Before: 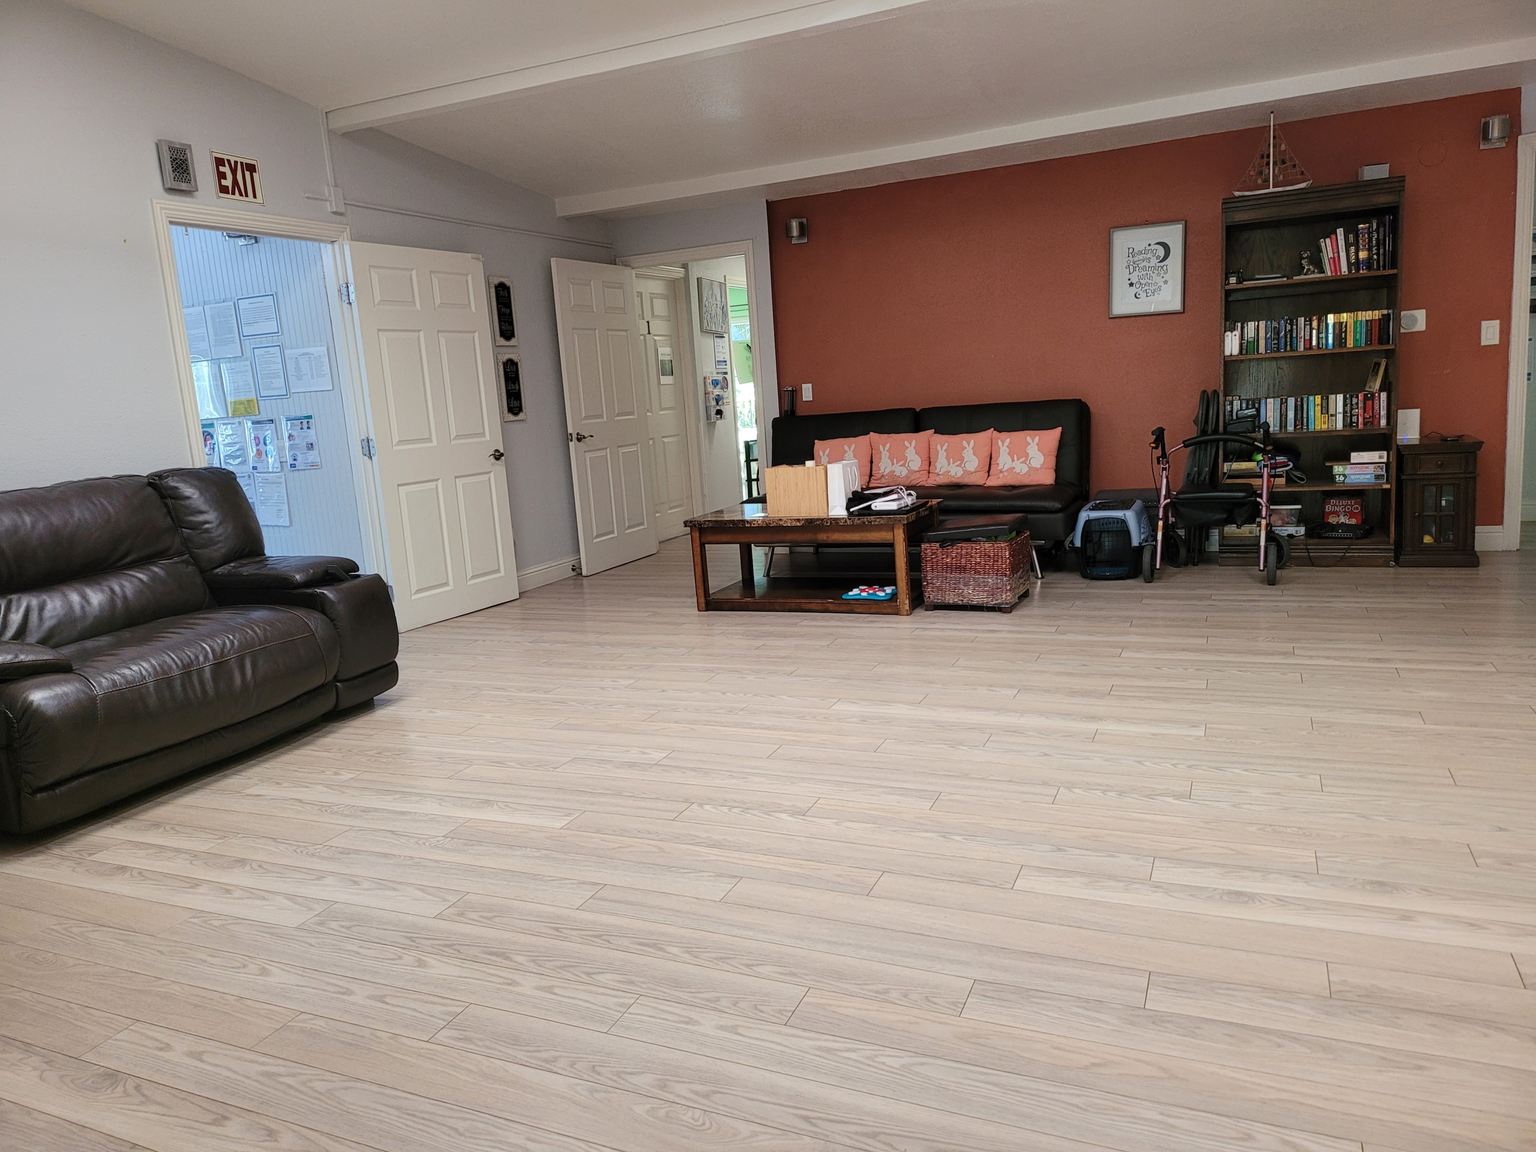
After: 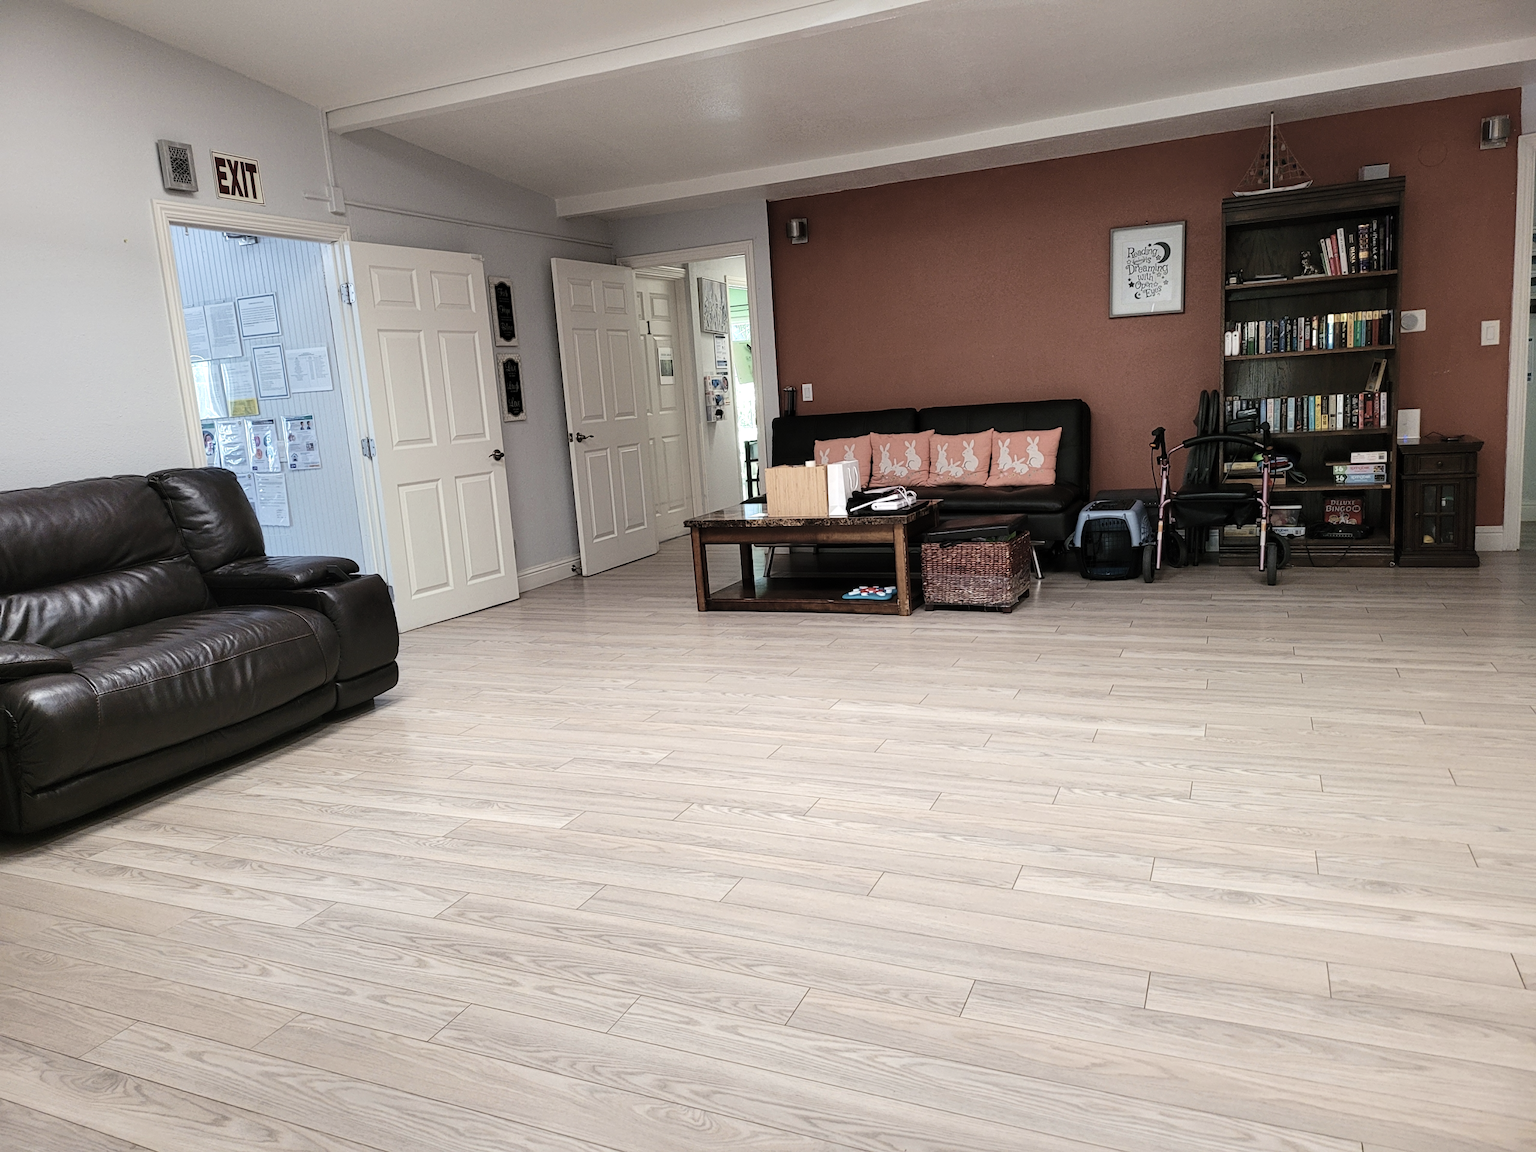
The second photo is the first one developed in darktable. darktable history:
velvia: on, module defaults
color correction: highlights b* -0.053, saturation 0.531
tone equalizer: -8 EV -0.434 EV, -7 EV -0.388 EV, -6 EV -0.351 EV, -5 EV -0.204 EV, -3 EV 0.208 EV, -2 EV 0.313 EV, -1 EV 0.408 EV, +0 EV 0.411 EV, edges refinement/feathering 500, mask exposure compensation -1.57 EV, preserve details no
